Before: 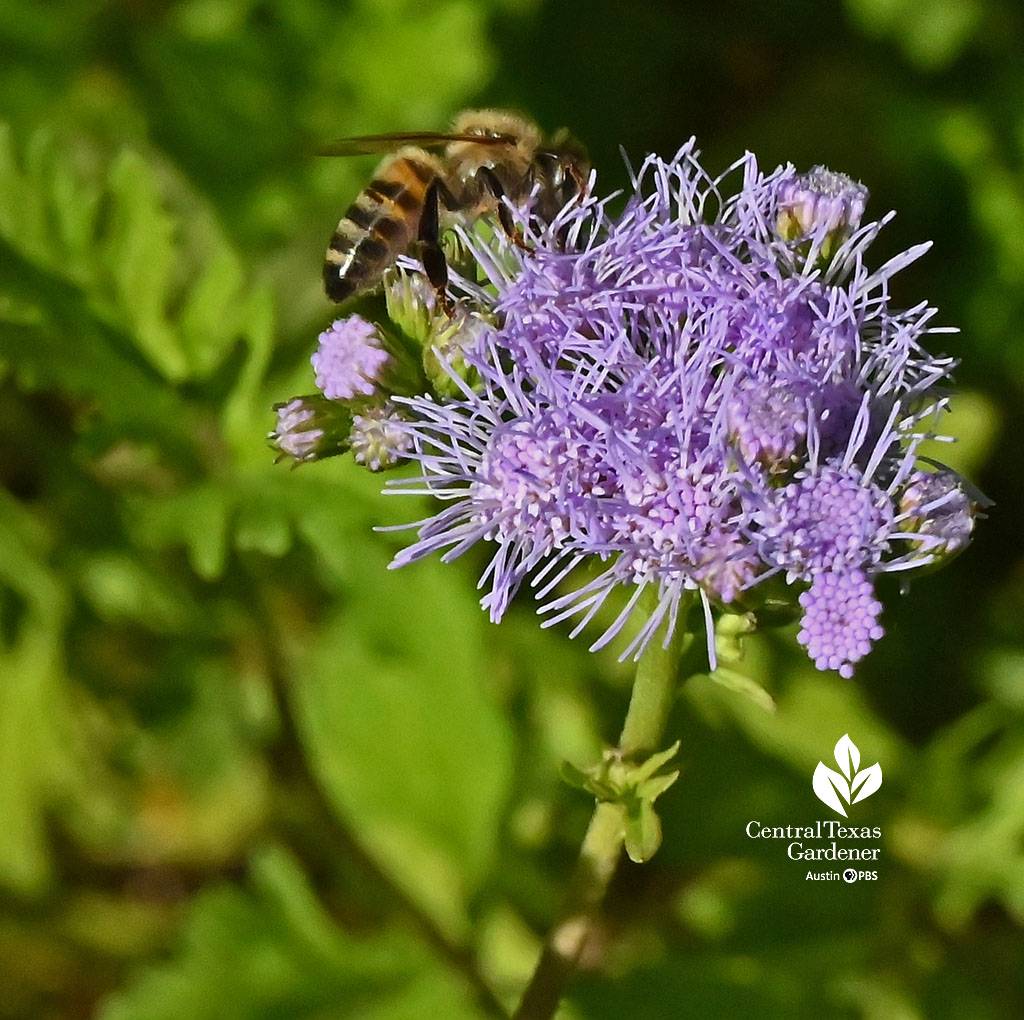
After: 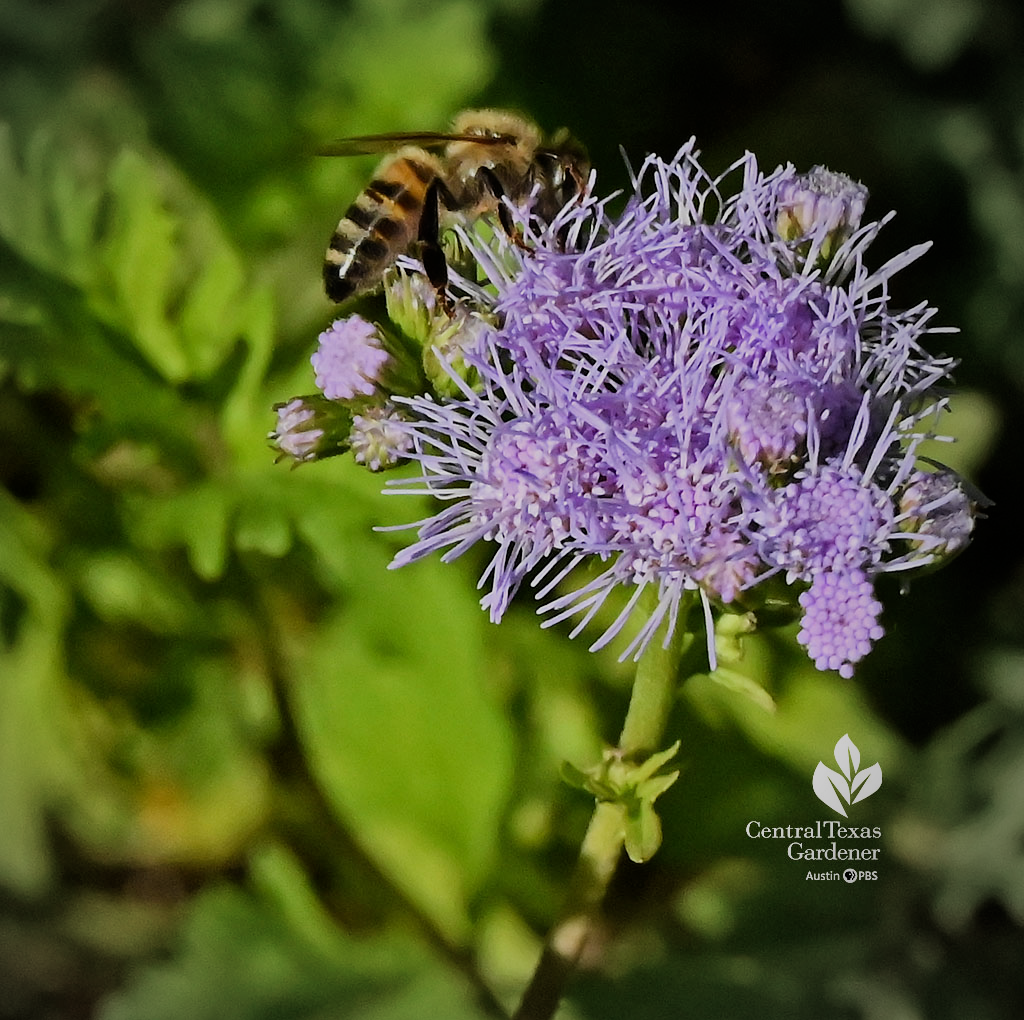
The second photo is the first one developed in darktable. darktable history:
filmic rgb: black relative exposure -7.65 EV, white relative exposure 4.56 EV, hardness 3.61, contrast 1.055
vignetting: fall-off radius 45.86%, center (-0.147, 0.013)
